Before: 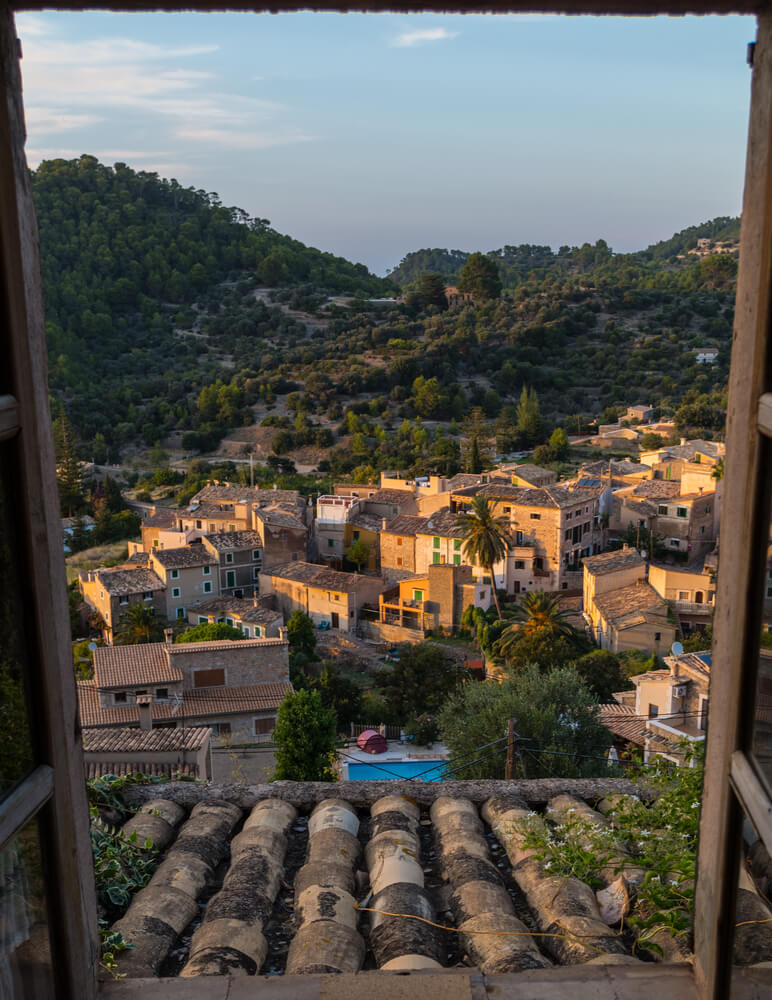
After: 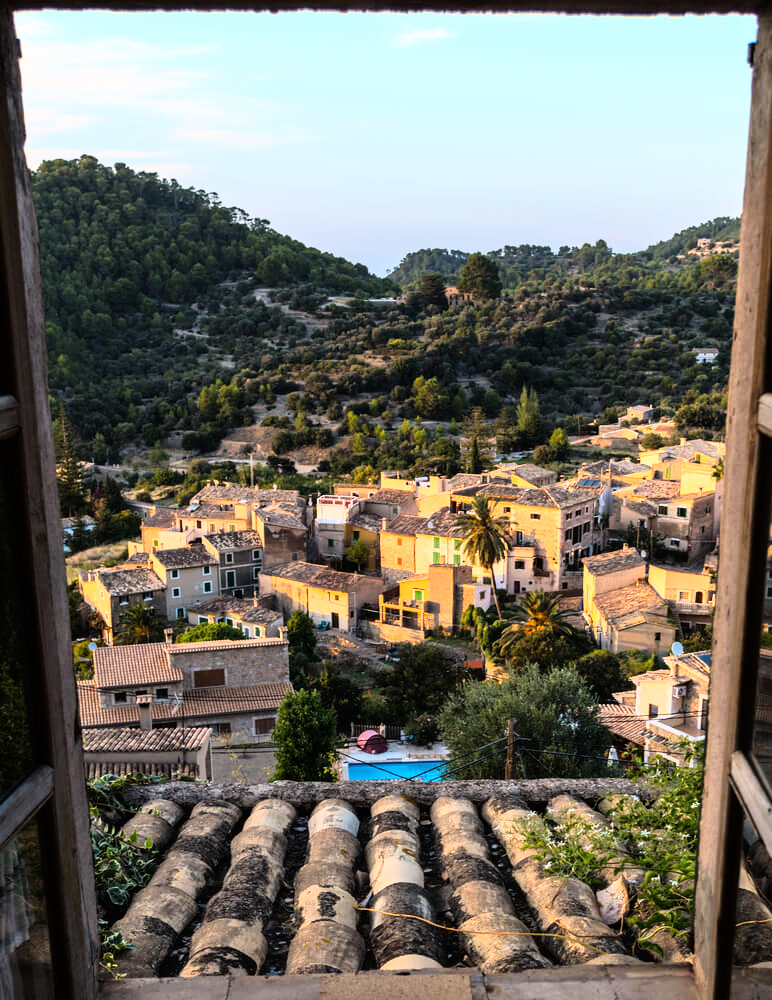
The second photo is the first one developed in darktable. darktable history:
base curve: curves: ch0 [(0, 0) (0.007, 0.004) (0.027, 0.03) (0.046, 0.07) (0.207, 0.54) (0.442, 0.872) (0.673, 0.972) (1, 1)], exposure shift 0.582
